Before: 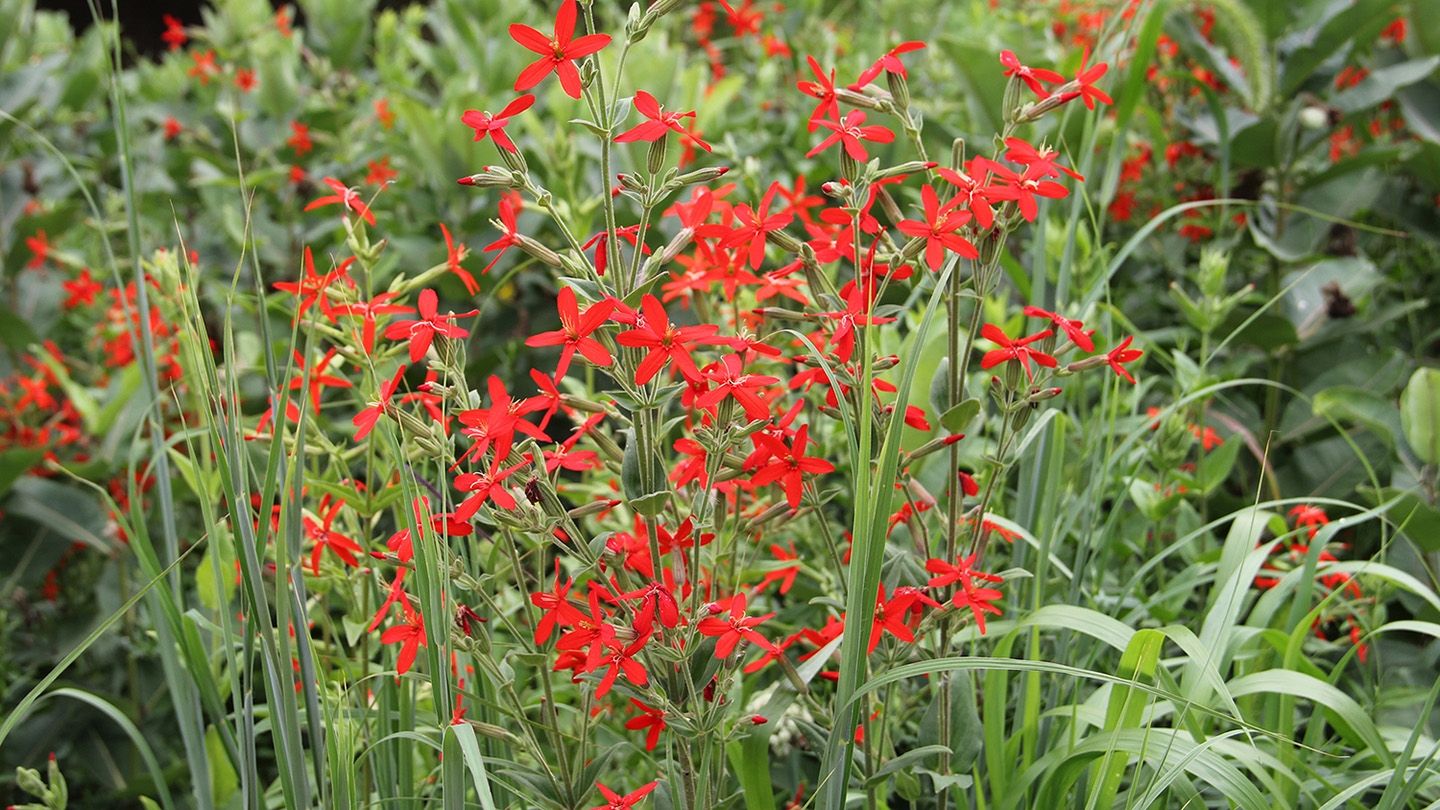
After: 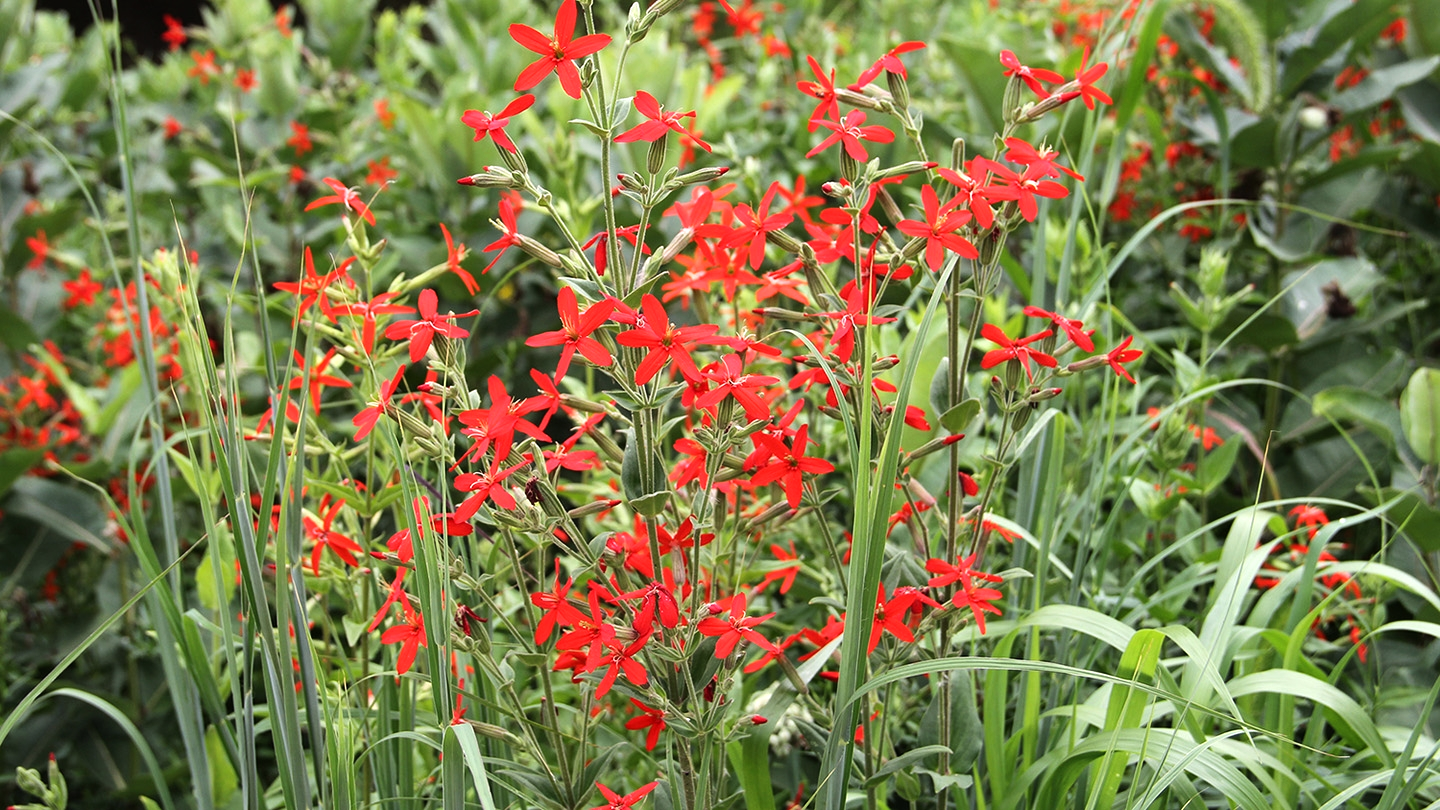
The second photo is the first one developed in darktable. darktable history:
tone equalizer: -8 EV -0.405 EV, -7 EV -0.422 EV, -6 EV -0.352 EV, -5 EV -0.227 EV, -3 EV 0.224 EV, -2 EV 0.343 EV, -1 EV 0.382 EV, +0 EV 0.428 EV, edges refinement/feathering 500, mask exposure compensation -1.57 EV, preserve details no
